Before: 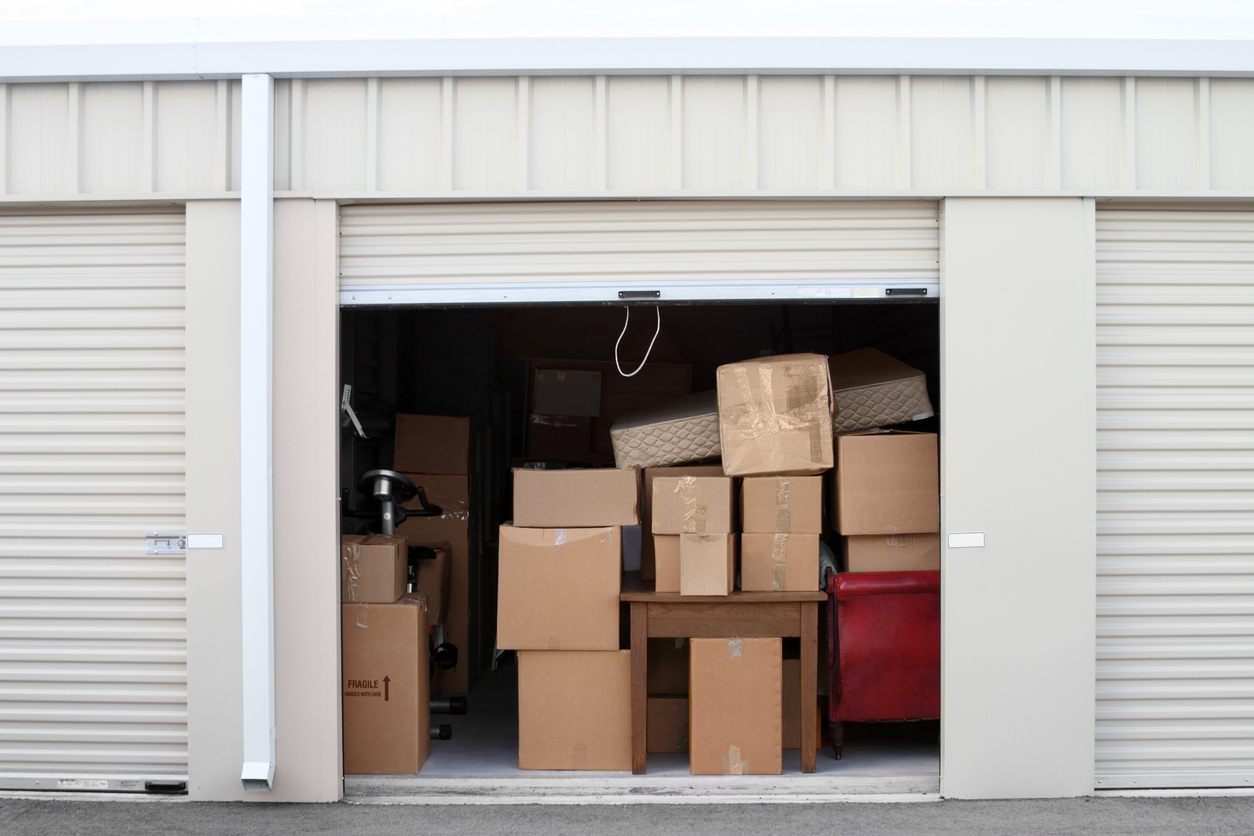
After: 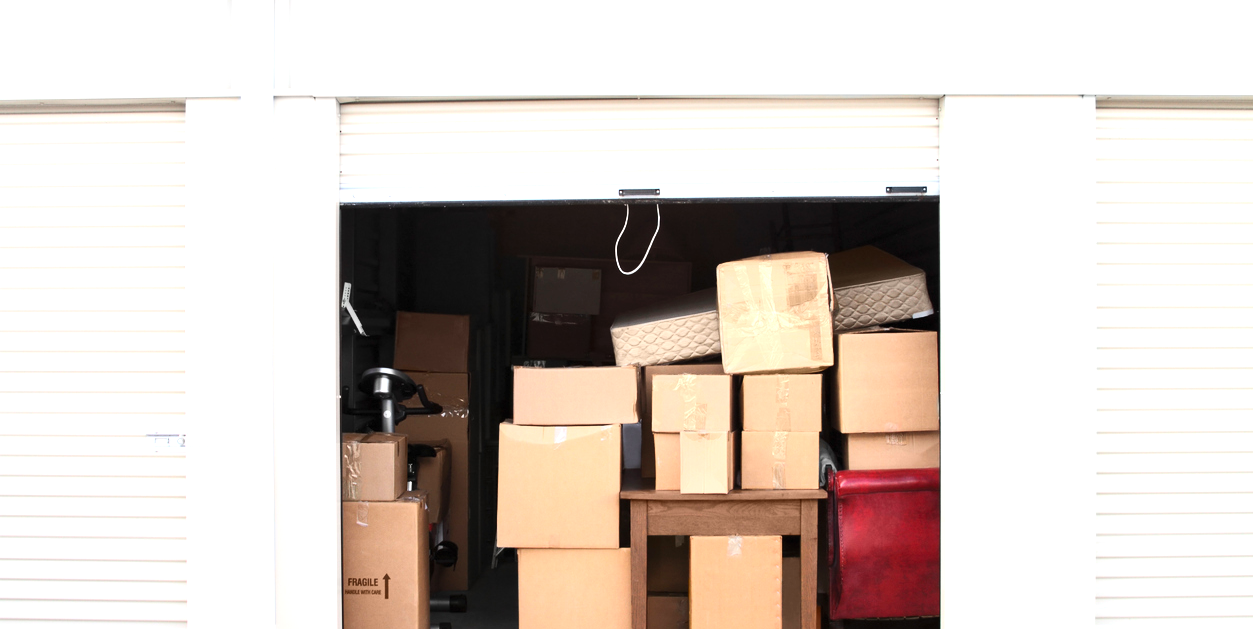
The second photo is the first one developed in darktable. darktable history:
contrast brightness saturation: contrast 0.196, brightness 0.146, saturation 0.146
exposure: black level correction 0, exposure 0.704 EV, compensate highlight preservation false
tone equalizer: -8 EV -0.405 EV, -7 EV -0.428 EV, -6 EV -0.306 EV, -5 EV -0.219 EV, -3 EV 0.195 EV, -2 EV 0.317 EV, -1 EV 0.403 EV, +0 EV 0.405 EV, edges refinement/feathering 500, mask exposure compensation -1.57 EV, preserve details no
crop and rotate: top 12.255%, bottom 12.499%
